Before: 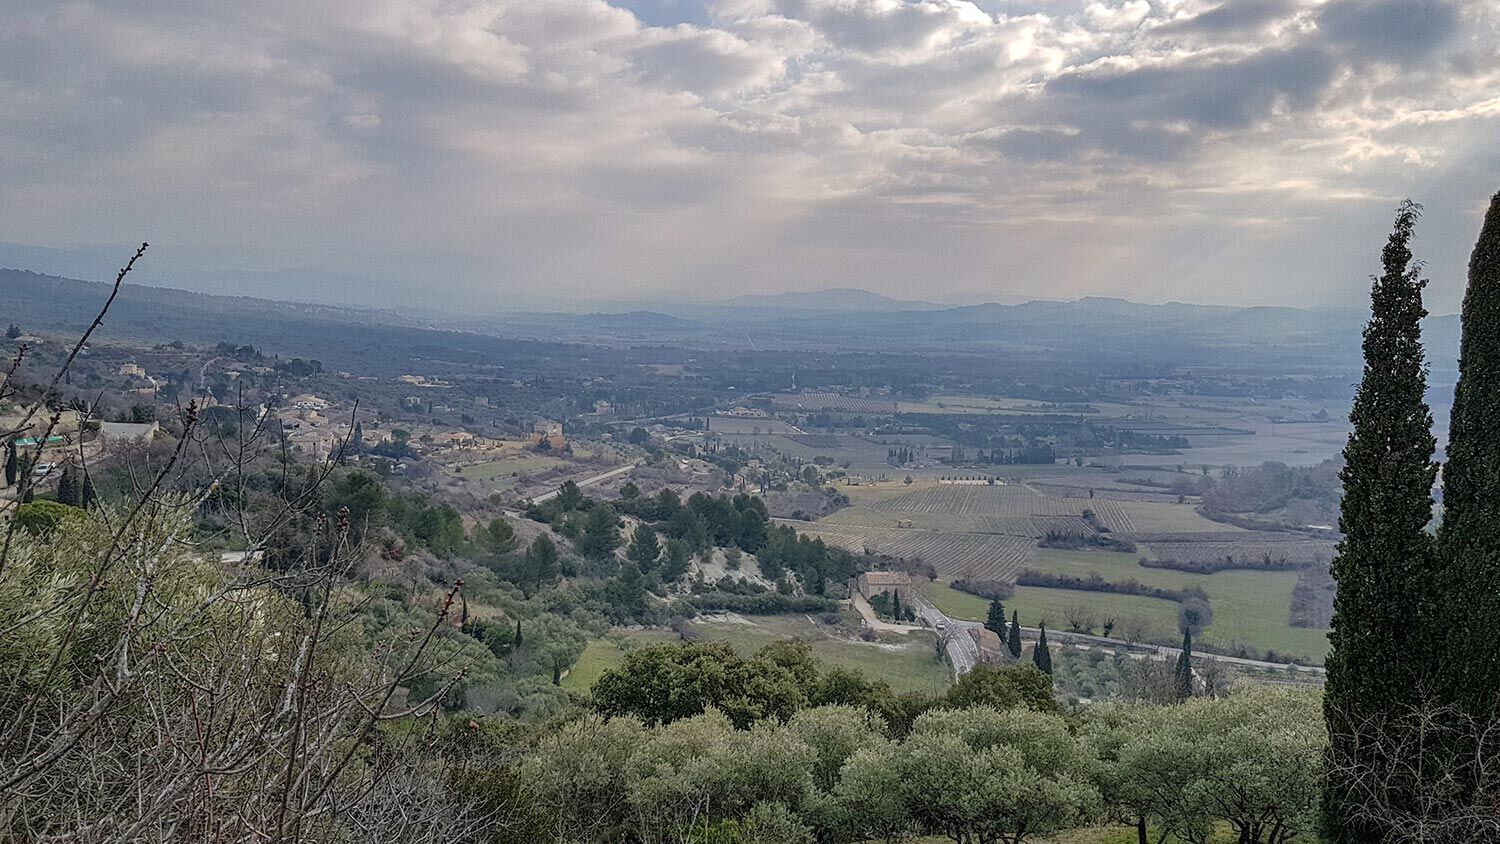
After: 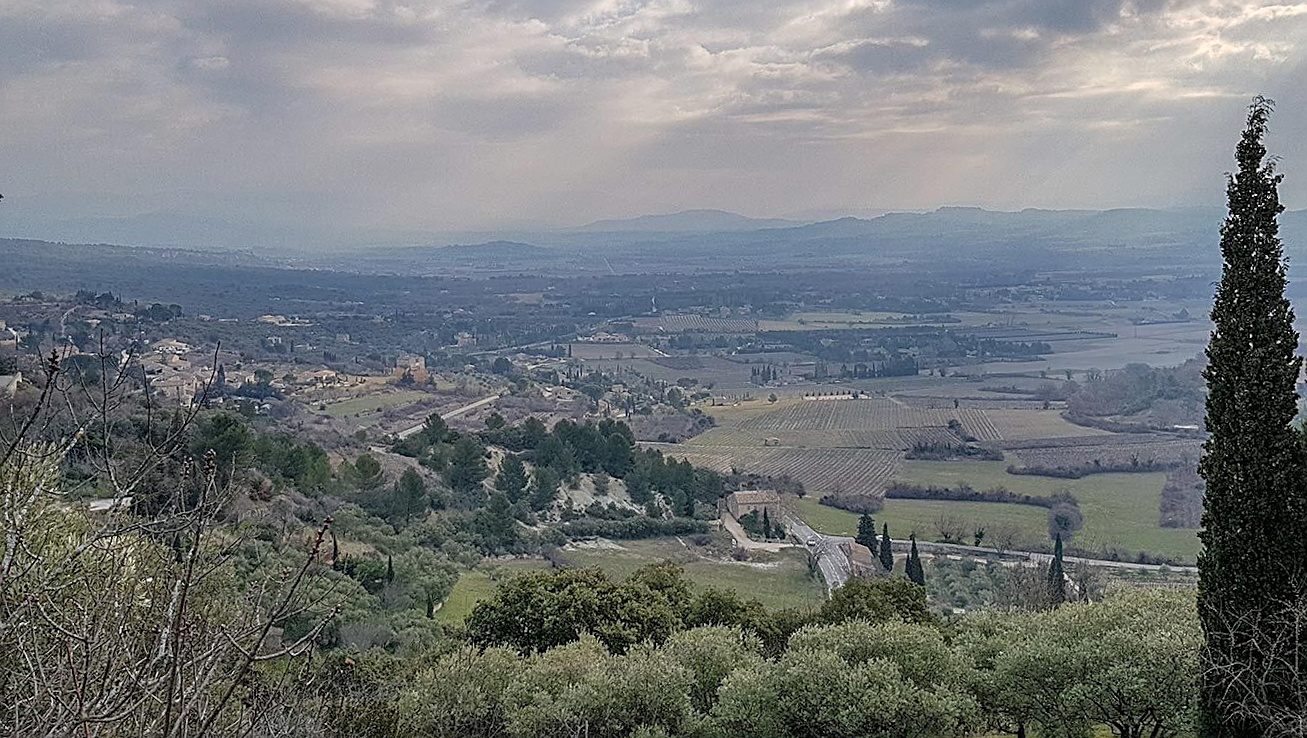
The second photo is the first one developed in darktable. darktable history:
sharpen: on, module defaults
crop and rotate: angle 2.53°, left 6.083%, top 5.711%
